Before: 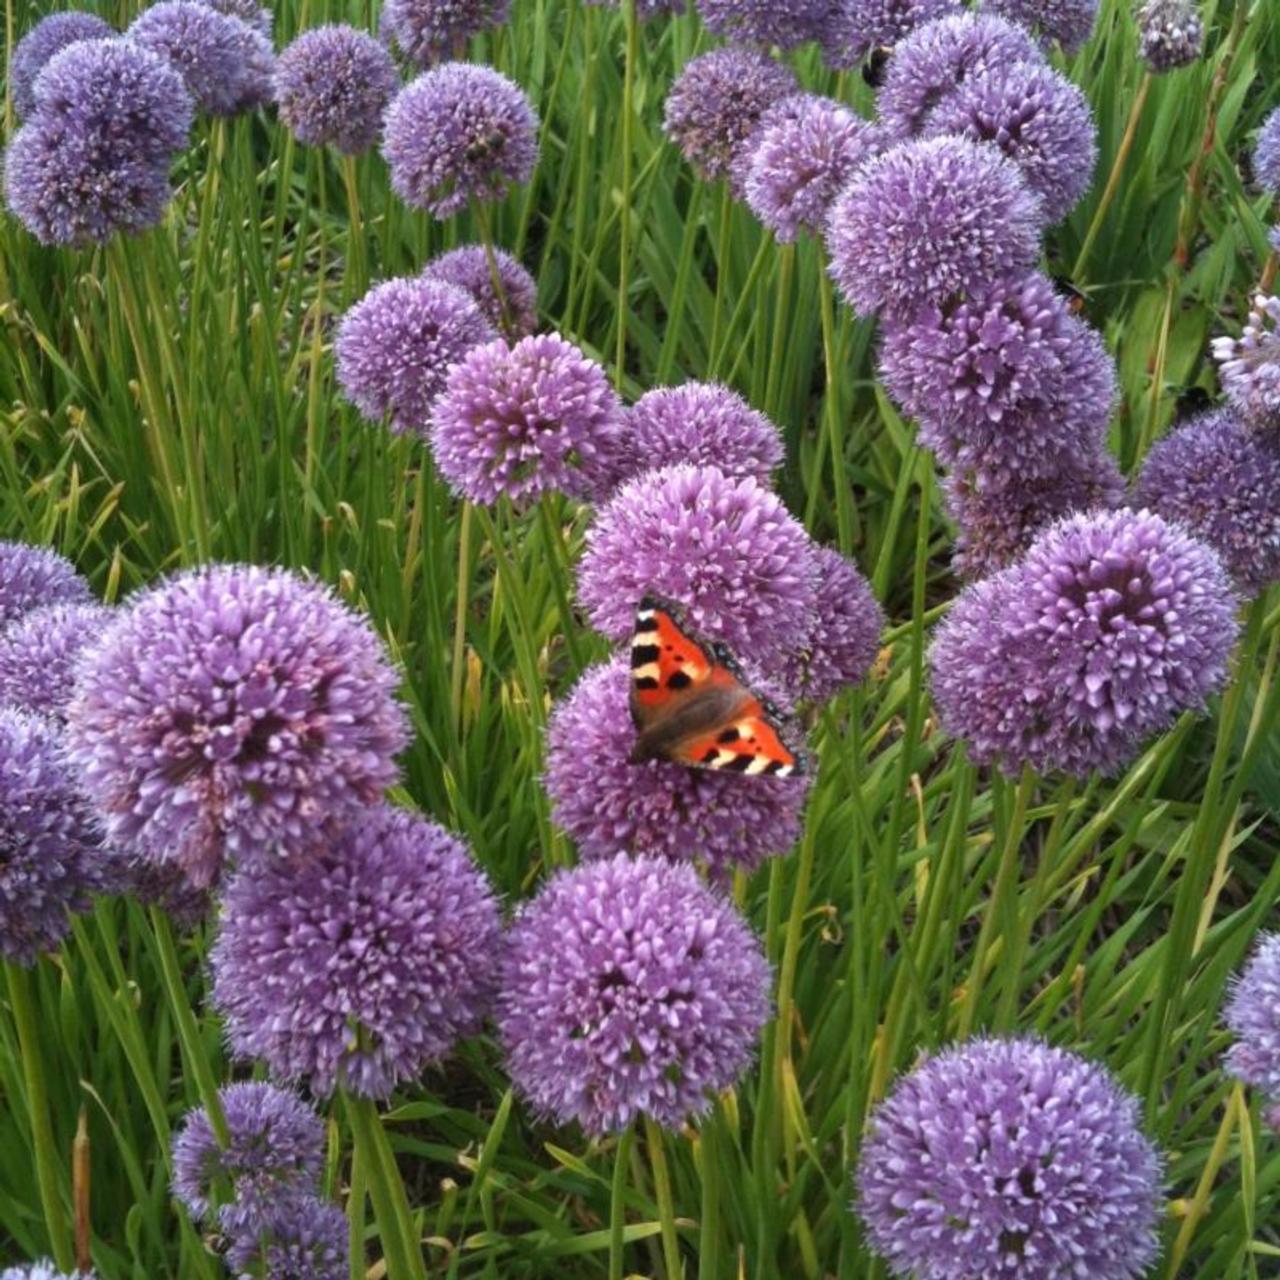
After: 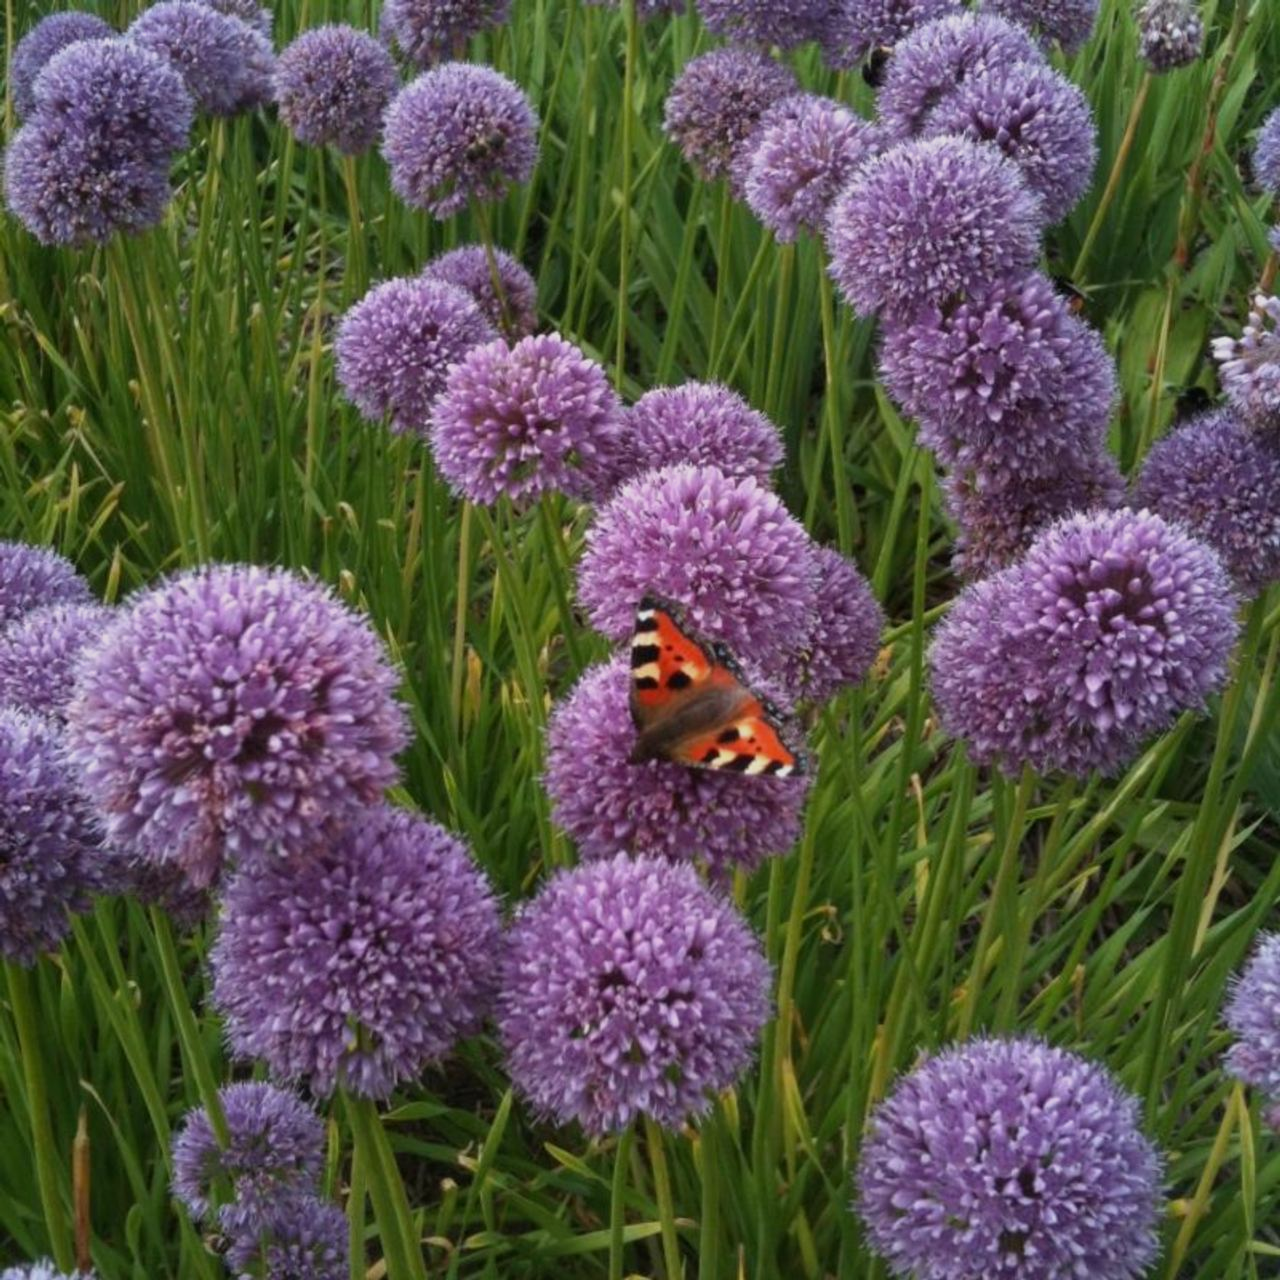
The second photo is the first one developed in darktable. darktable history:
exposure: exposure -0.417 EV, compensate highlight preservation false
